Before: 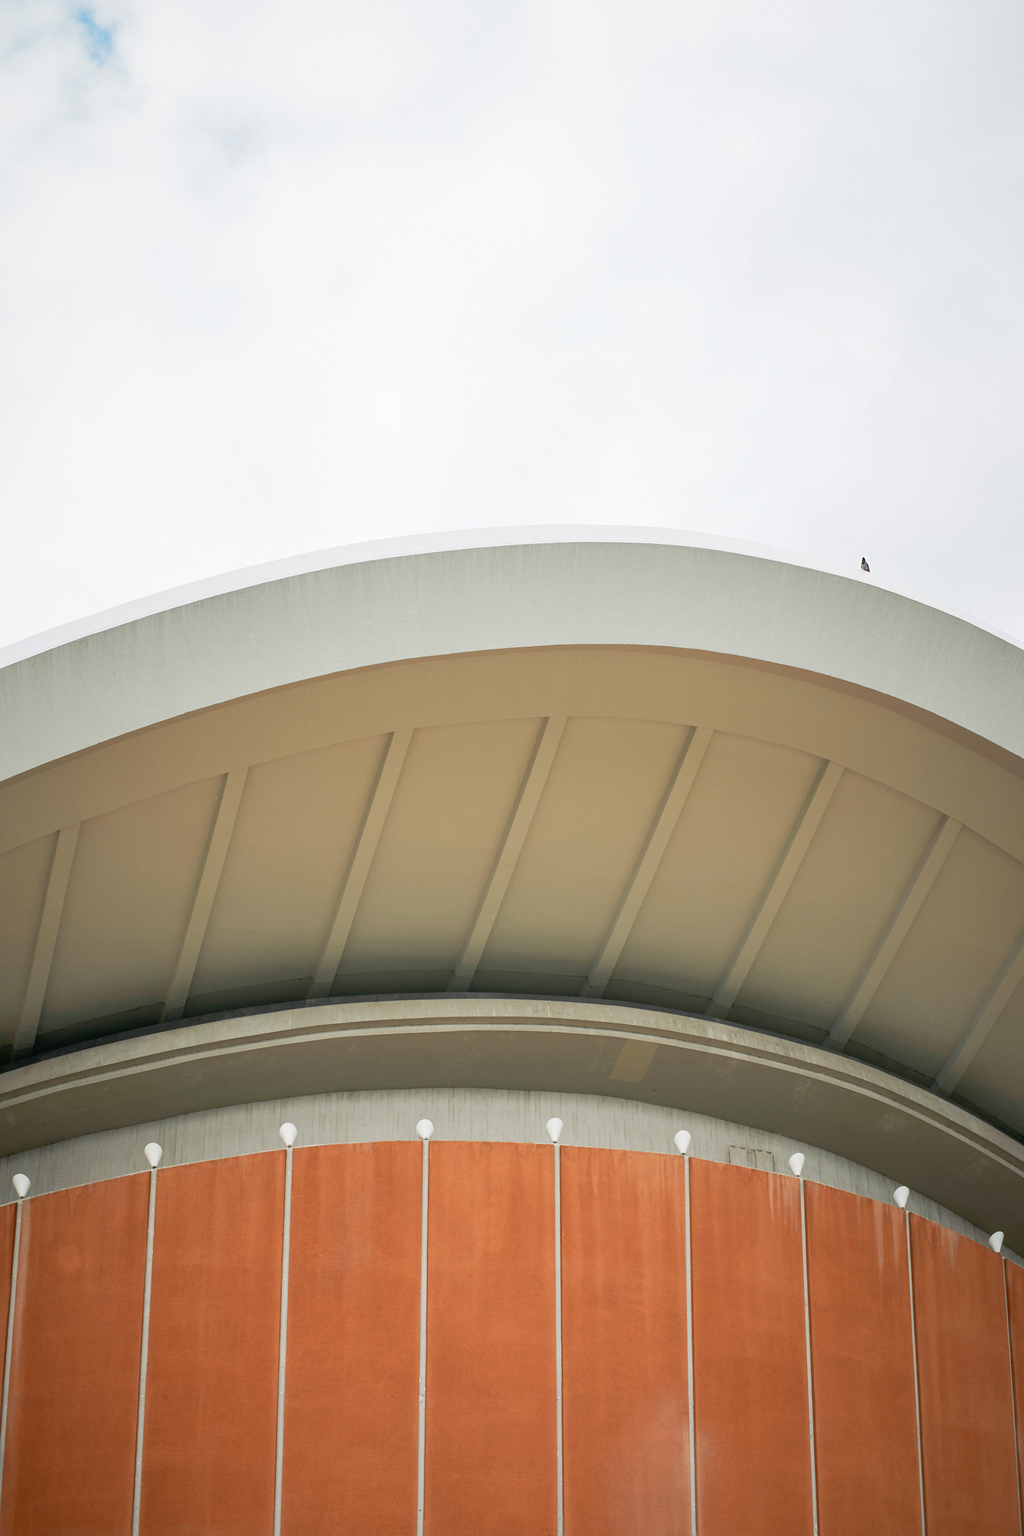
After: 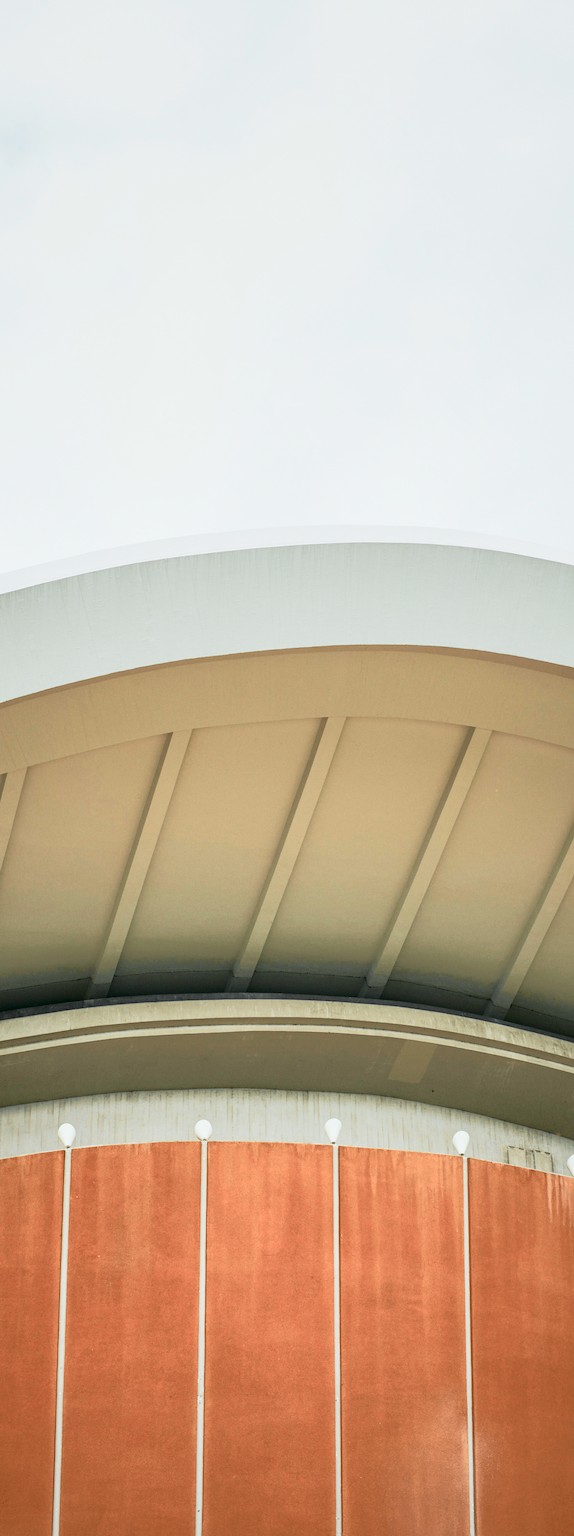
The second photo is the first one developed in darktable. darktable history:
tone curve: curves: ch0 [(0, 0.008) (0.081, 0.044) (0.177, 0.123) (0.283, 0.253) (0.416, 0.449) (0.495, 0.524) (0.661, 0.756) (0.796, 0.859) (1, 0.951)]; ch1 [(0, 0) (0.161, 0.092) (0.35, 0.33) (0.392, 0.392) (0.427, 0.426) (0.479, 0.472) (0.505, 0.5) (0.521, 0.524) (0.567, 0.556) (0.583, 0.588) (0.625, 0.627) (0.678, 0.733) (1, 1)]; ch2 [(0, 0) (0.346, 0.362) (0.404, 0.427) (0.502, 0.499) (0.531, 0.523) (0.544, 0.561) (0.58, 0.59) (0.629, 0.642) (0.717, 0.678) (1, 1)], color space Lab, independent channels, preserve colors none
local contrast: on, module defaults
crop: left 21.674%, right 22.086%
